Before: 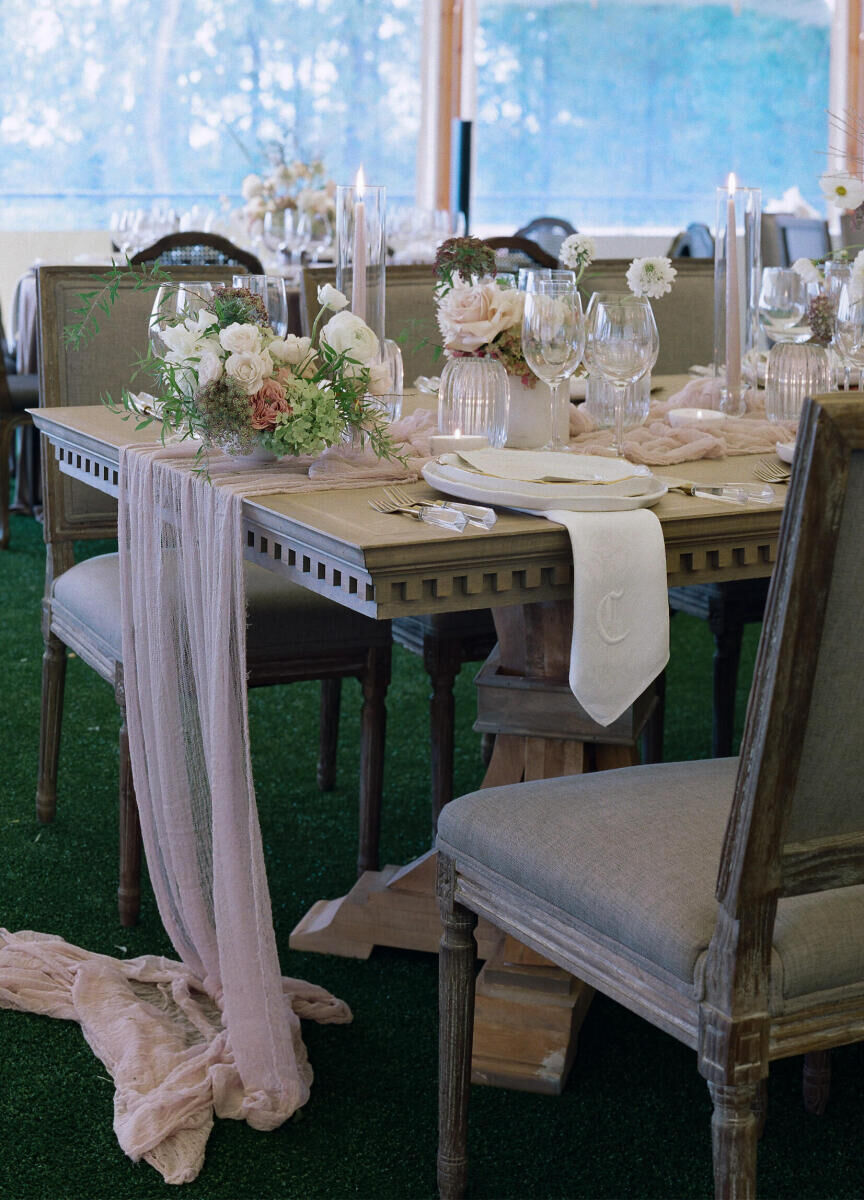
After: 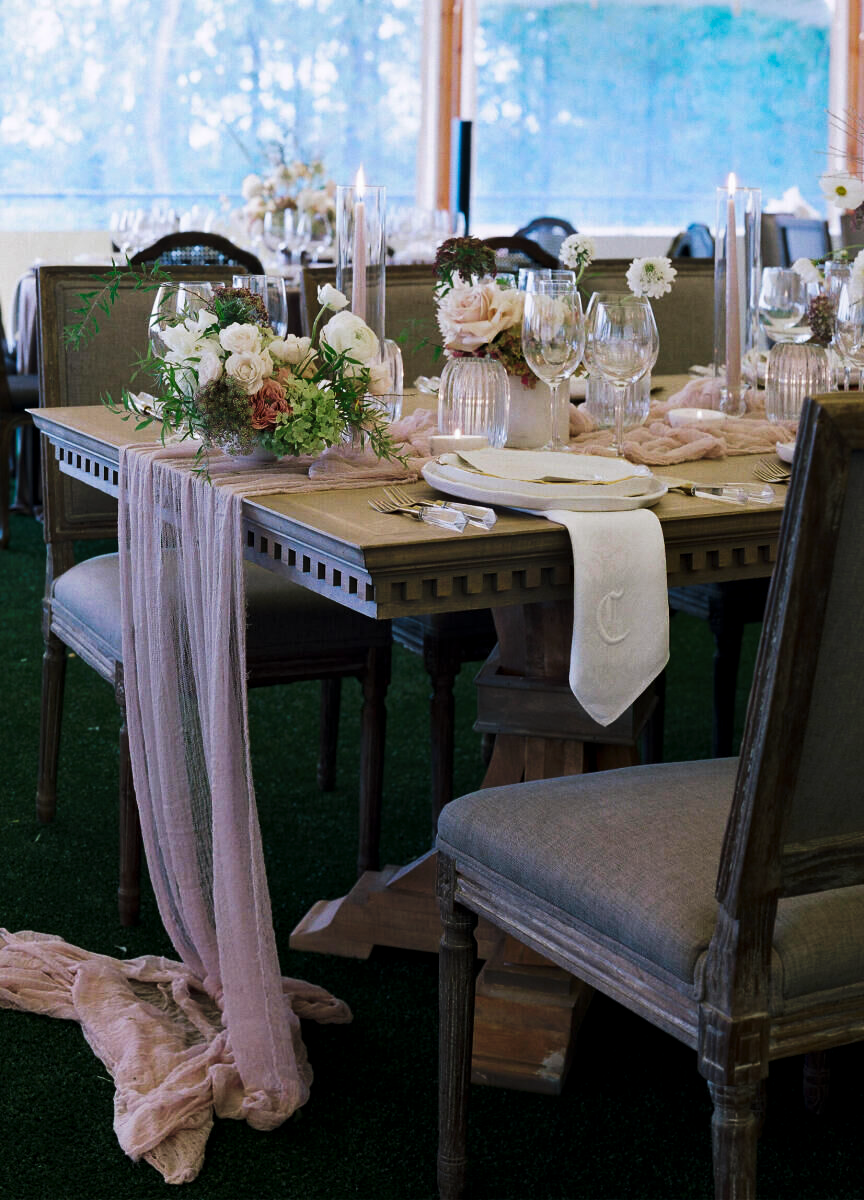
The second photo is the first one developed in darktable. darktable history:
tone curve: curves: ch0 [(0, 0) (0.003, 0) (0.011, 0) (0.025, 0) (0.044, 0.006) (0.069, 0.024) (0.1, 0.038) (0.136, 0.052) (0.177, 0.08) (0.224, 0.112) (0.277, 0.145) (0.335, 0.206) (0.399, 0.284) (0.468, 0.372) (0.543, 0.477) (0.623, 0.593) (0.709, 0.717) (0.801, 0.815) (0.898, 0.92) (1, 1)], preserve colors none
levels: mode automatic, levels [0.029, 0.545, 0.971]
